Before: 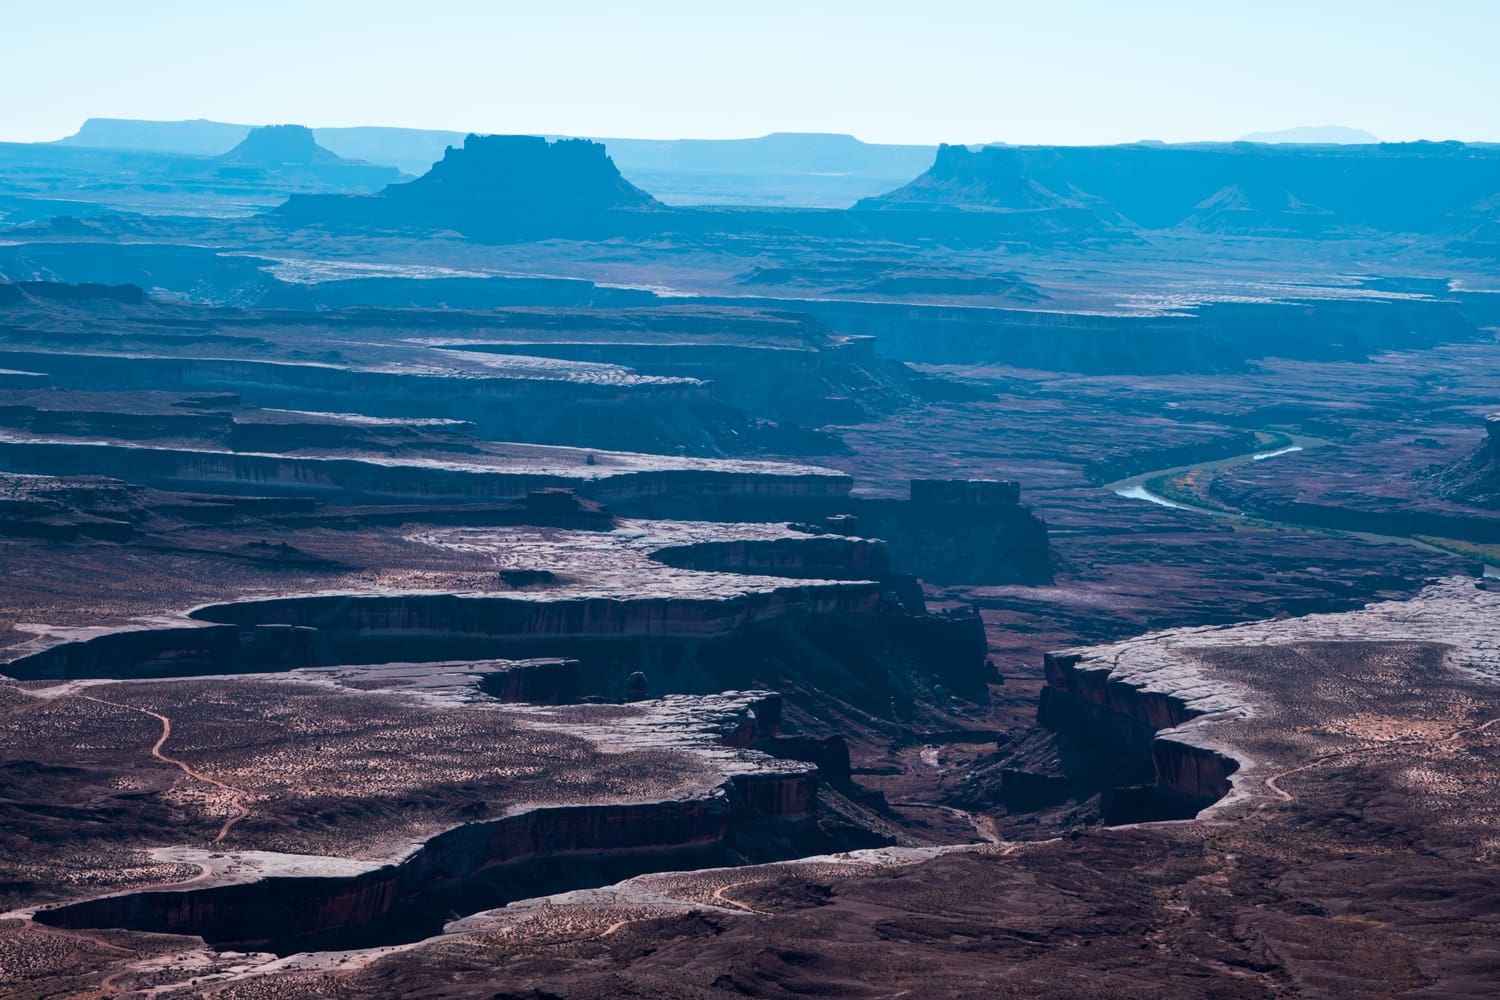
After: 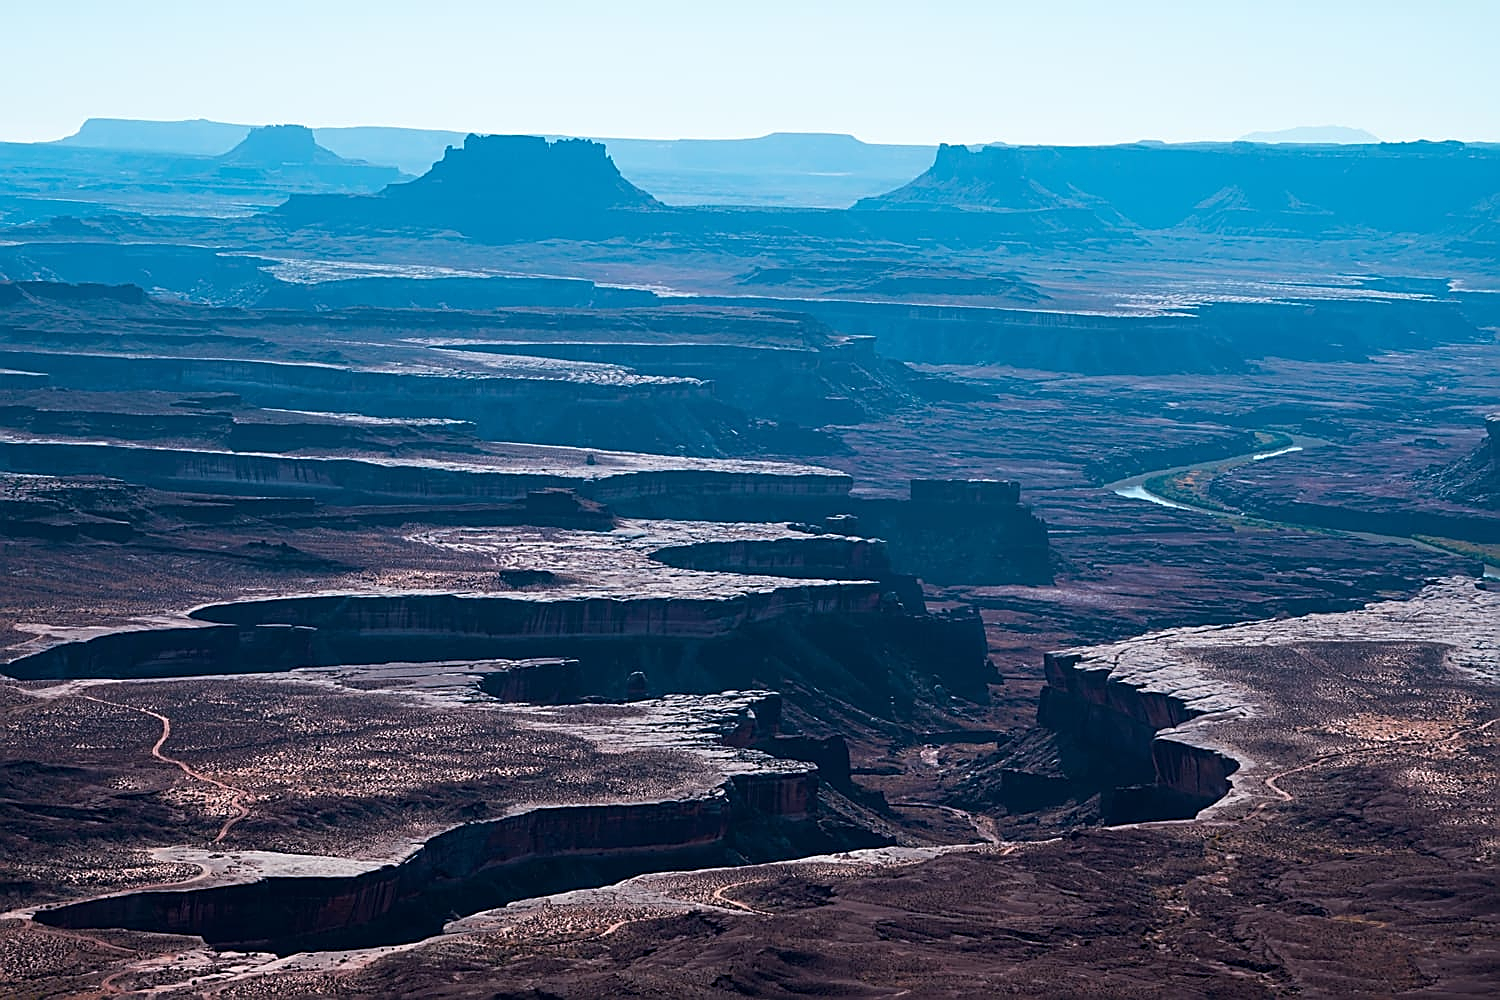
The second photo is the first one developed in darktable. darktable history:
sharpen: amount 1
exposure: compensate highlight preservation false
